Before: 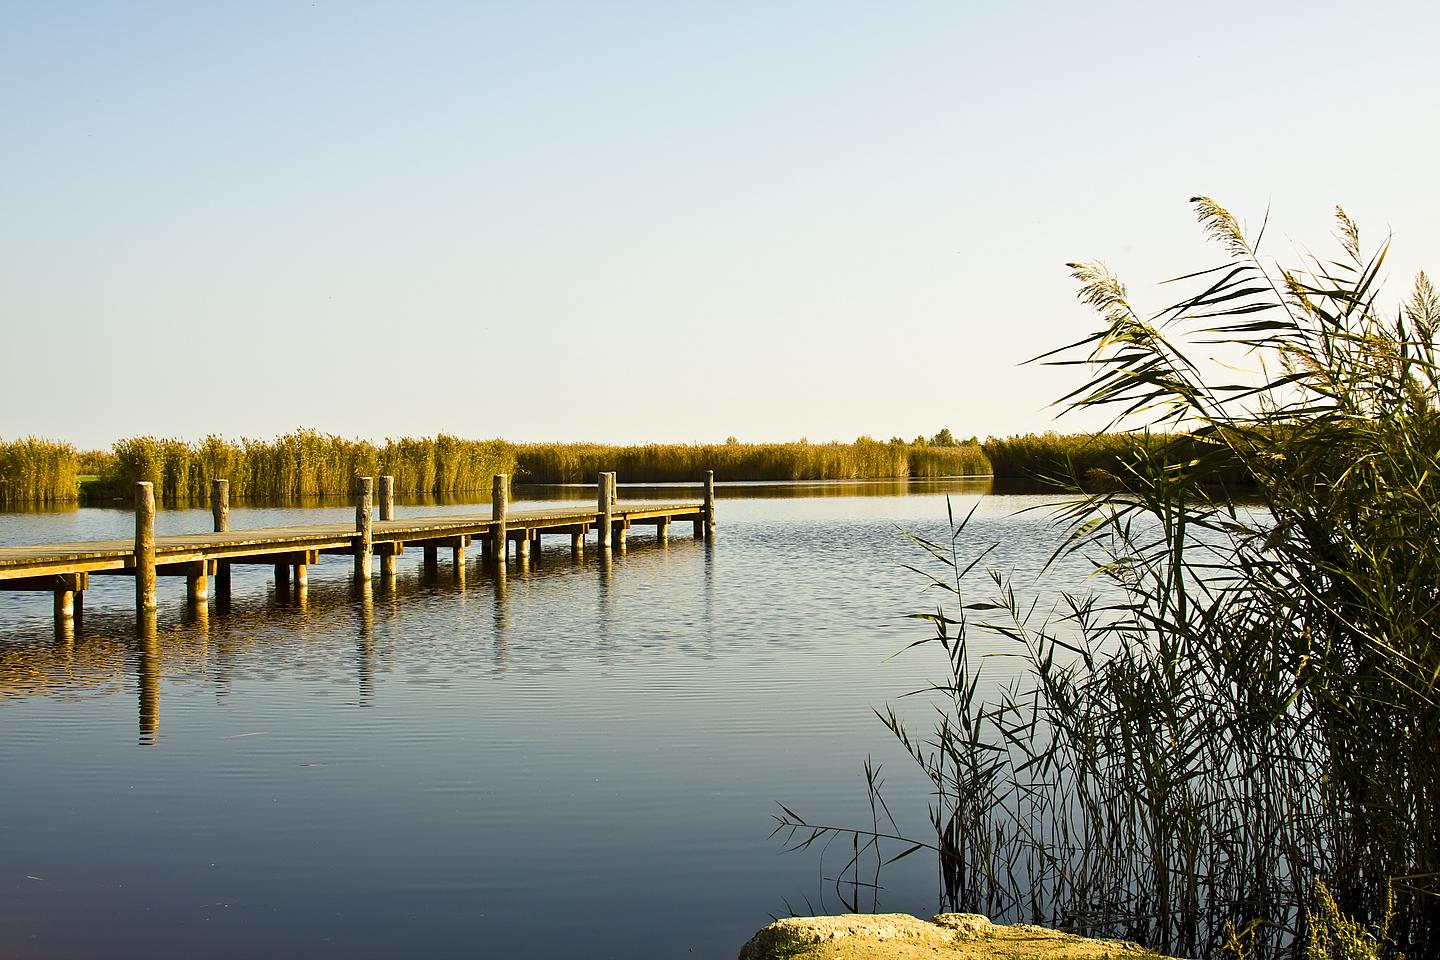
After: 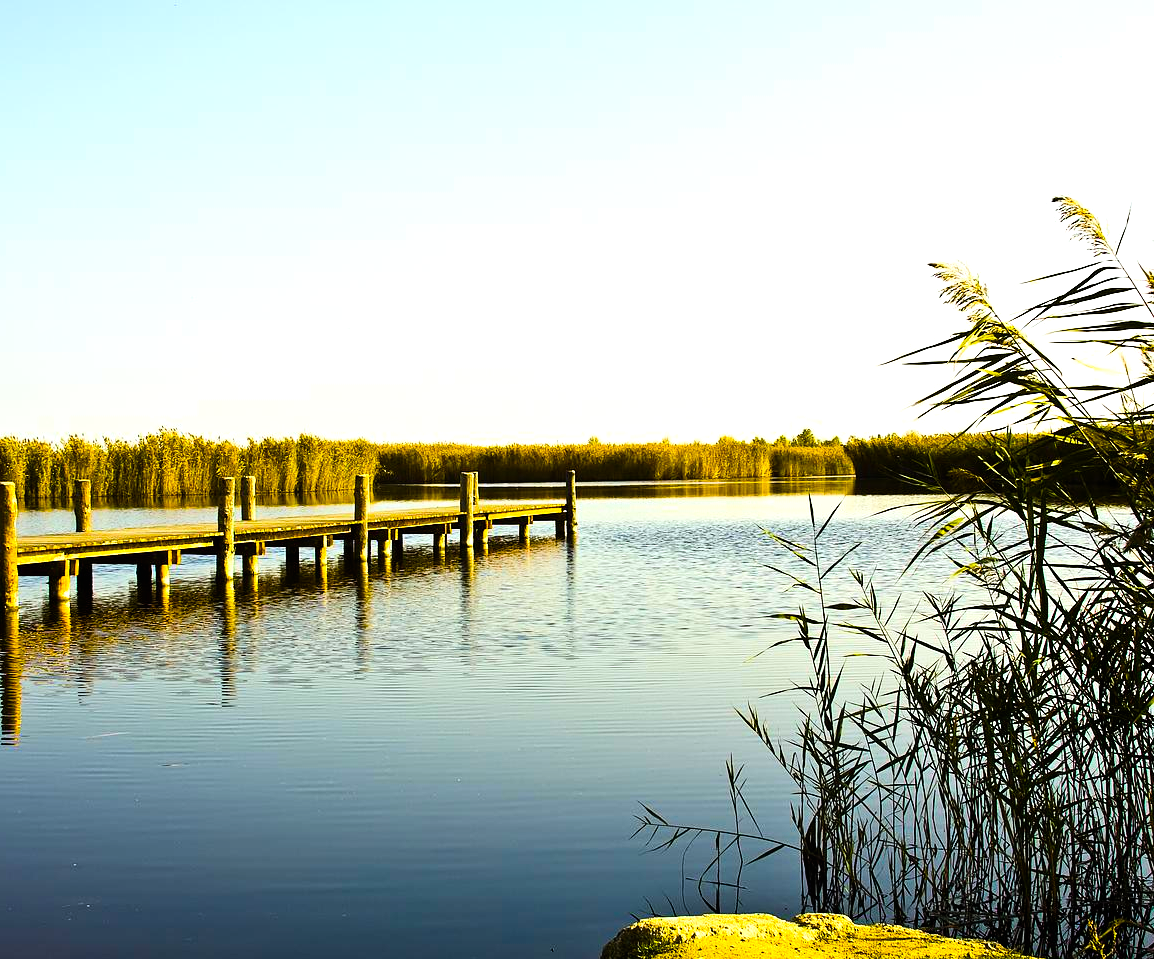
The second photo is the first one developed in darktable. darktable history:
color balance rgb: linear chroma grading › global chroma 9%, perceptual saturation grading › global saturation 36%, perceptual saturation grading › shadows 35%, perceptual brilliance grading › global brilliance 15%, perceptual brilliance grading › shadows -35%, global vibrance 15%
tone curve: curves: ch0 [(0, 0) (0.004, 0.001) (0.133, 0.112) (0.325, 0.362) (0.832, 0.893) (1, 1)], color space Lab, linked channels, preserve colors none
white balance: red 0.986, blue 1.01
local contrast: mode bilateral grid, contrast 100, coarseness 100, detail 91%, midtone range 0.2
crop and rotate: left 9.597%, right 10.195%
